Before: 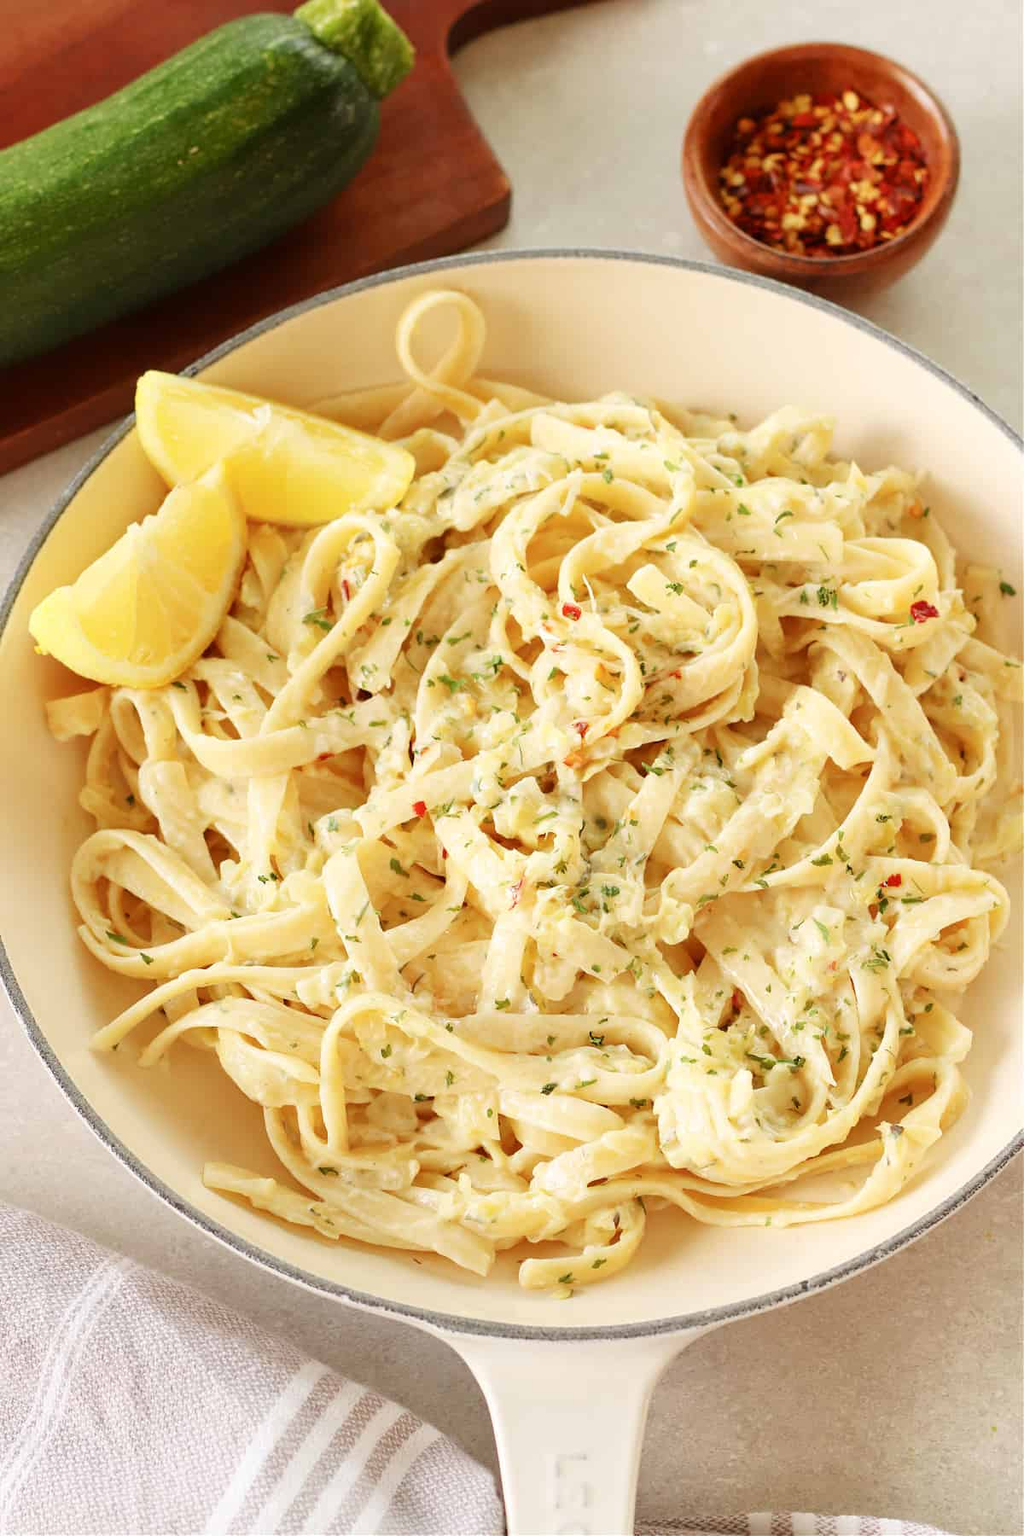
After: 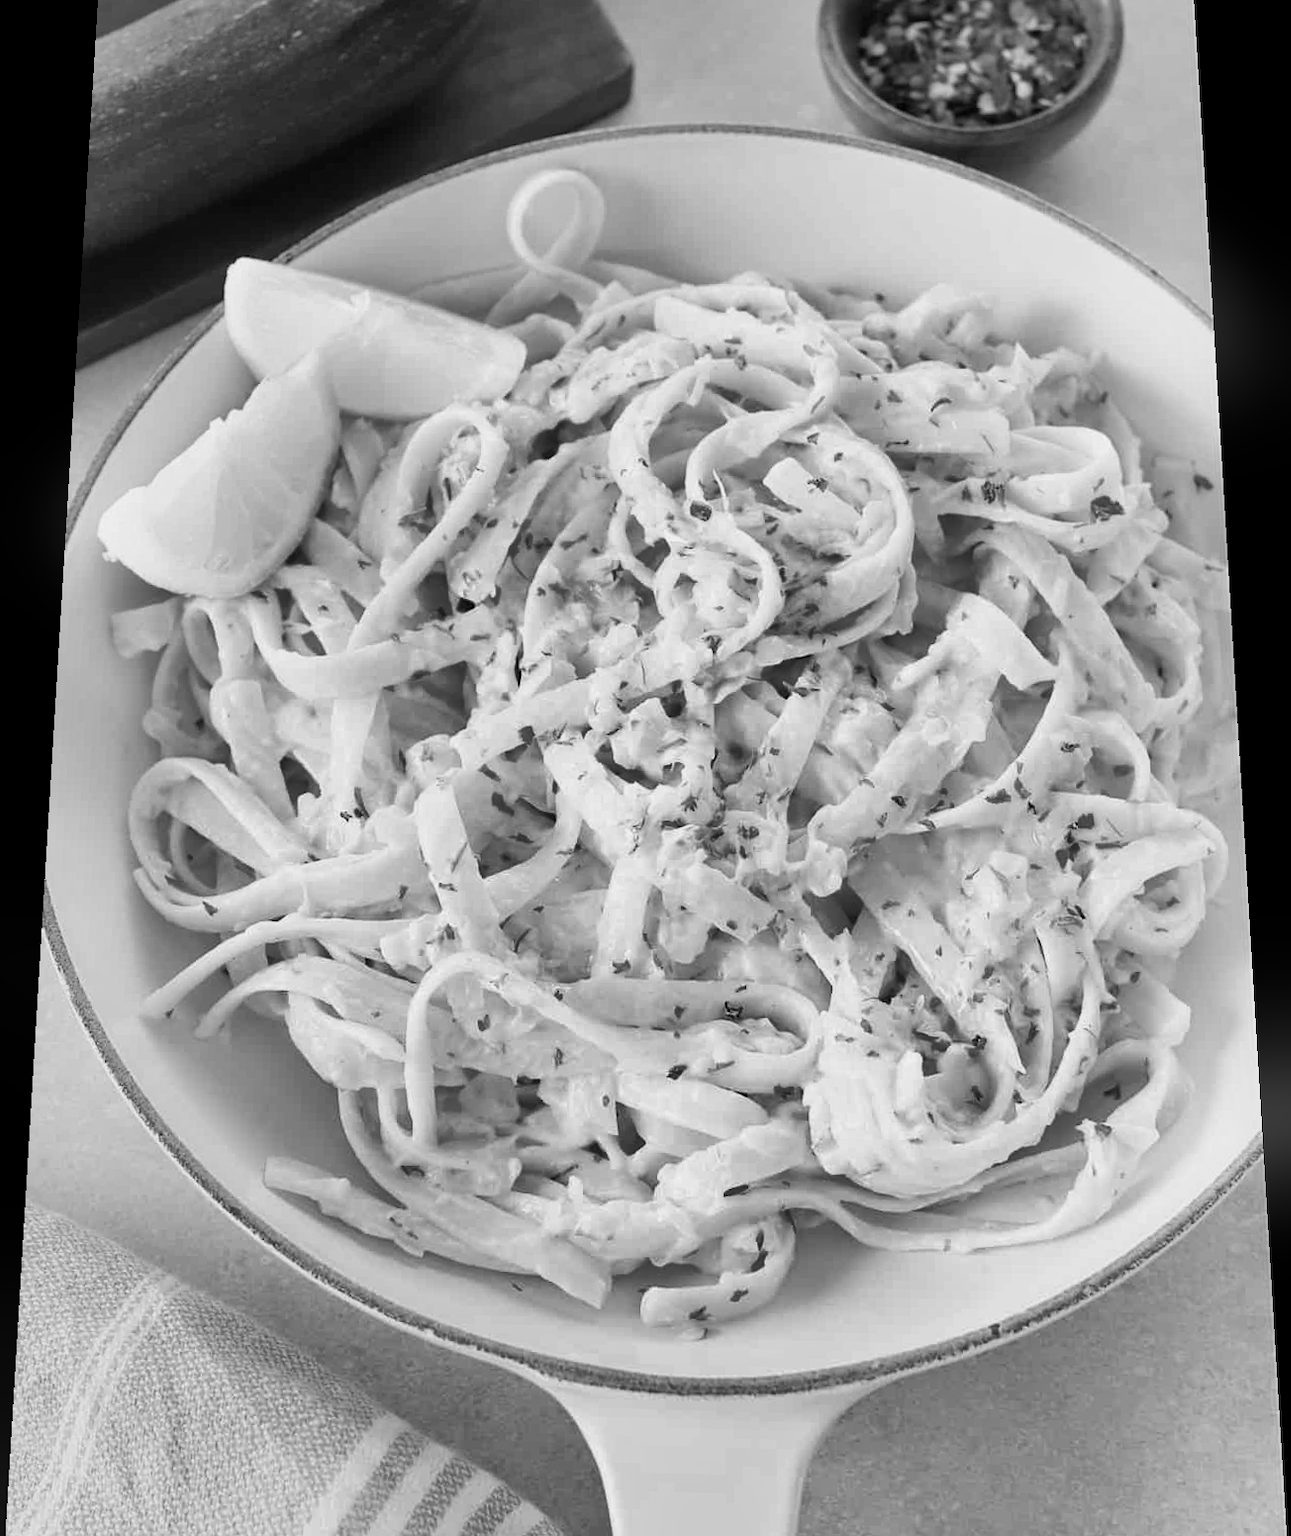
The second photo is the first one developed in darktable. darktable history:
rotate and perspective: rotation 0.128°, lens shift (vertical) -0.181, lens shift (horizontal) -0.044, shear 0.001, automatic cropping off
color balance rgb: perceptual saturation grading › global saturation 20%, perceptual saturation grading › highlights -25%, perceptual saturation grading › shadows 50%
bloom: size 9%, threshold 100%, strength 7%
monochrome: a 26.22, b 42.67, size 0.8
crop: top 7.625%, bottom 8.027%
shadows and highlights: shadows 43.71, white point adjustment -1.46, soften with gaussian
